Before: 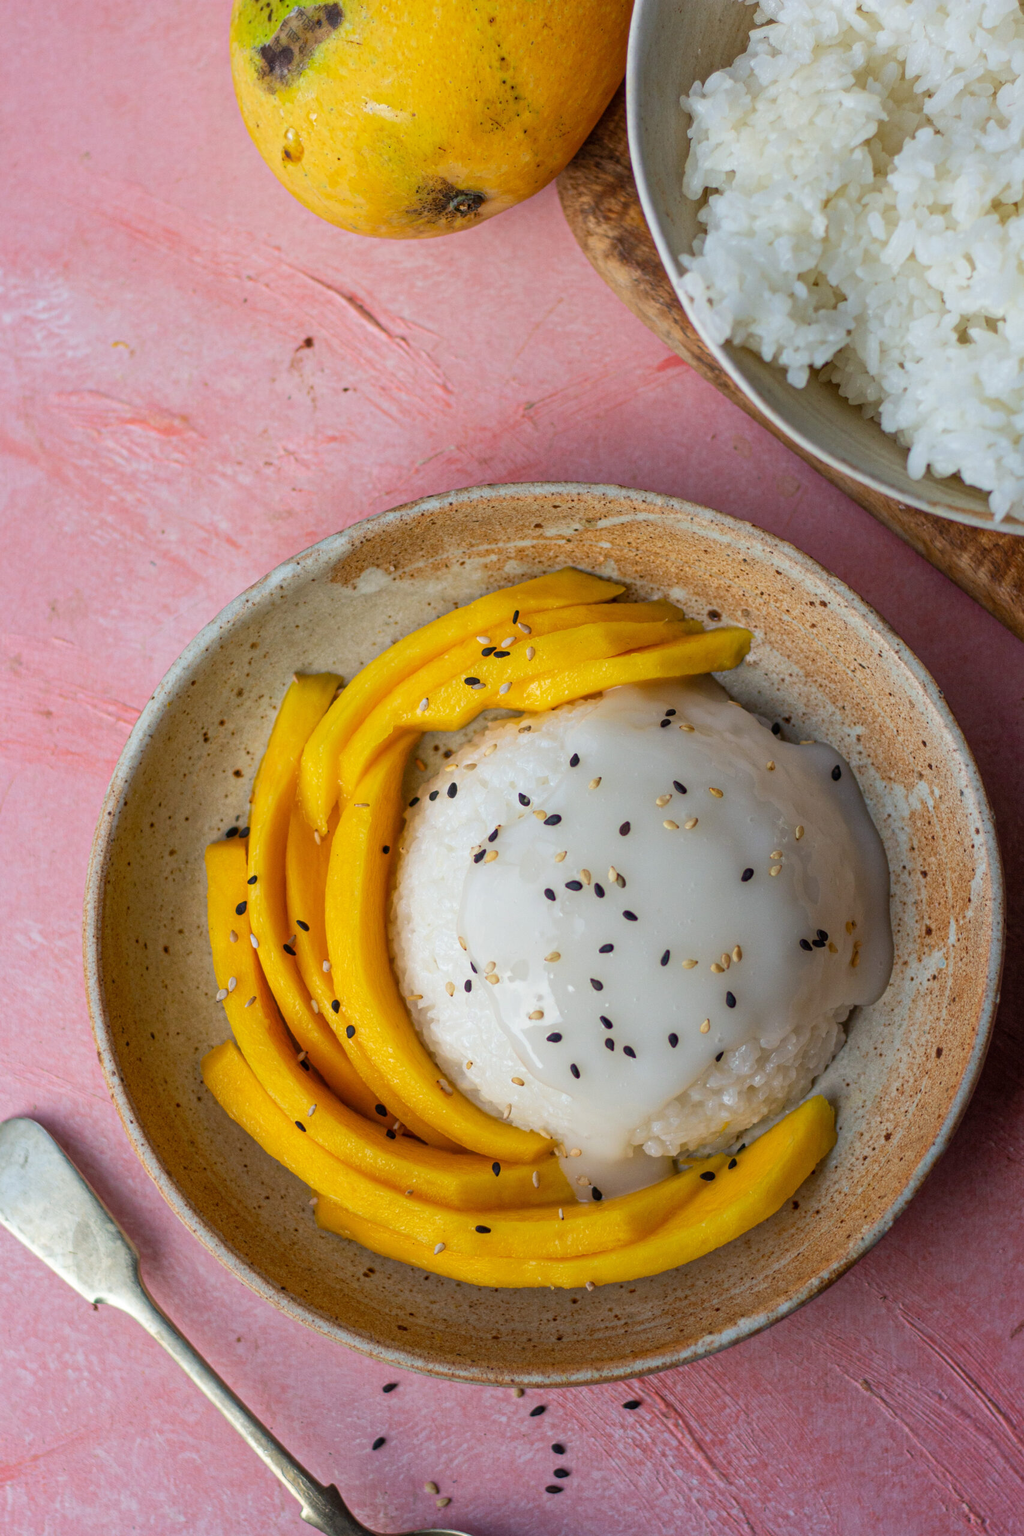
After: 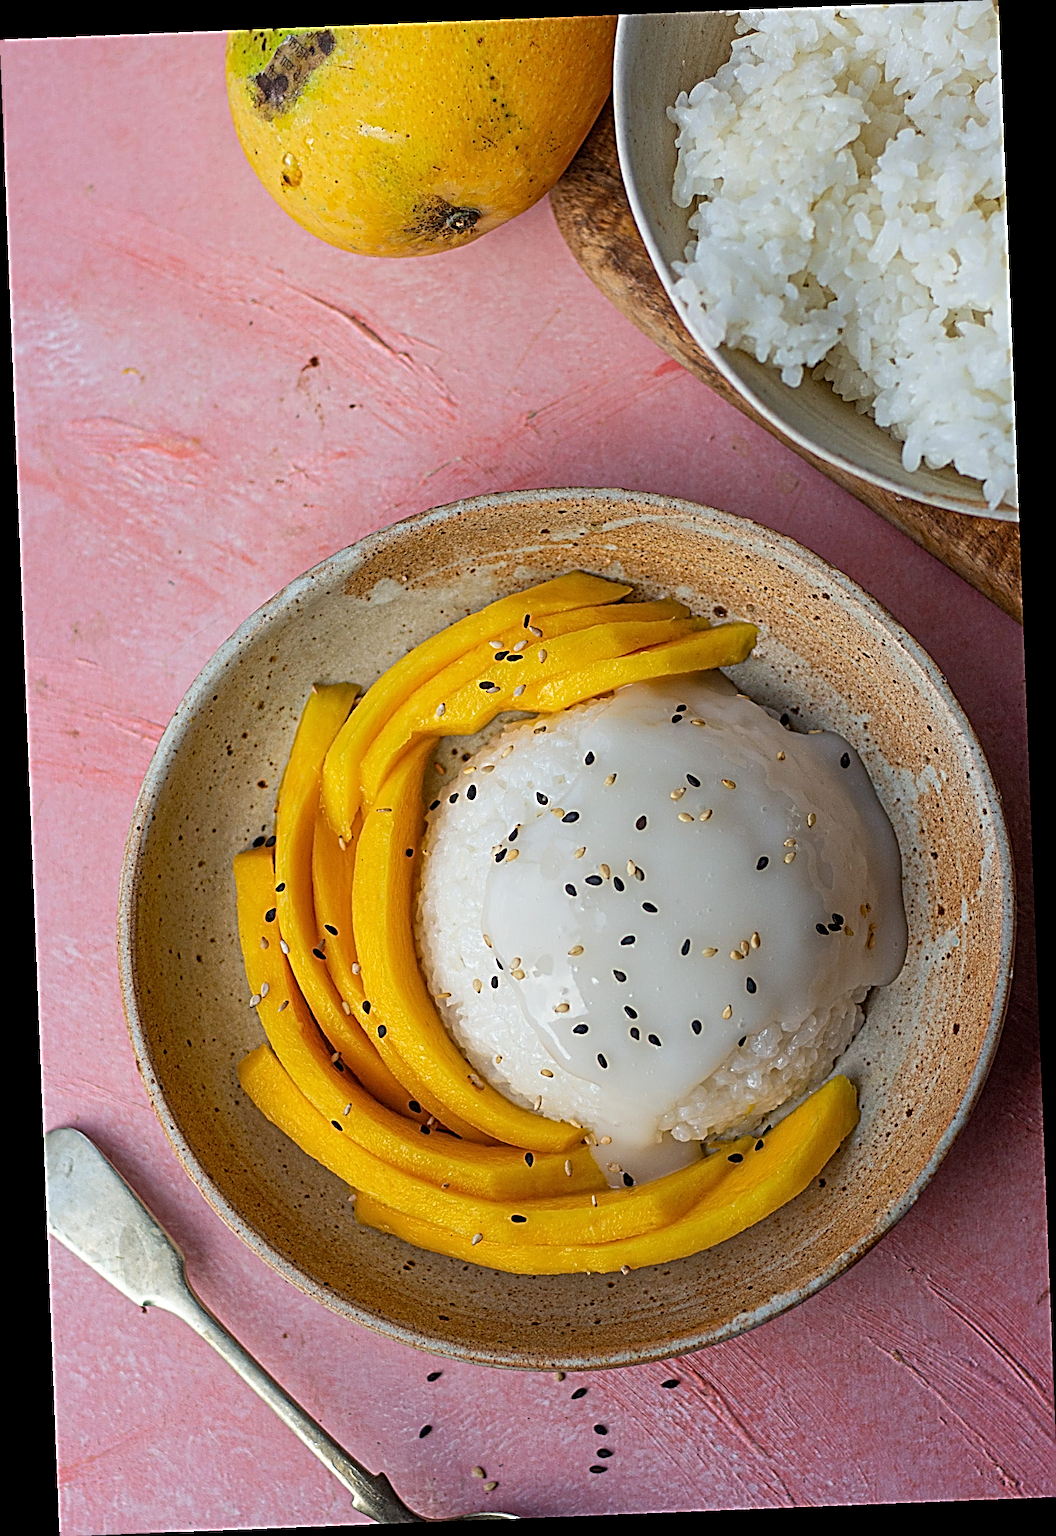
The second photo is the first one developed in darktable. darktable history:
rotate and perspective: rotation -2.29°, automatic cropping off
sharpen: radius 3.158, amount 1.731
